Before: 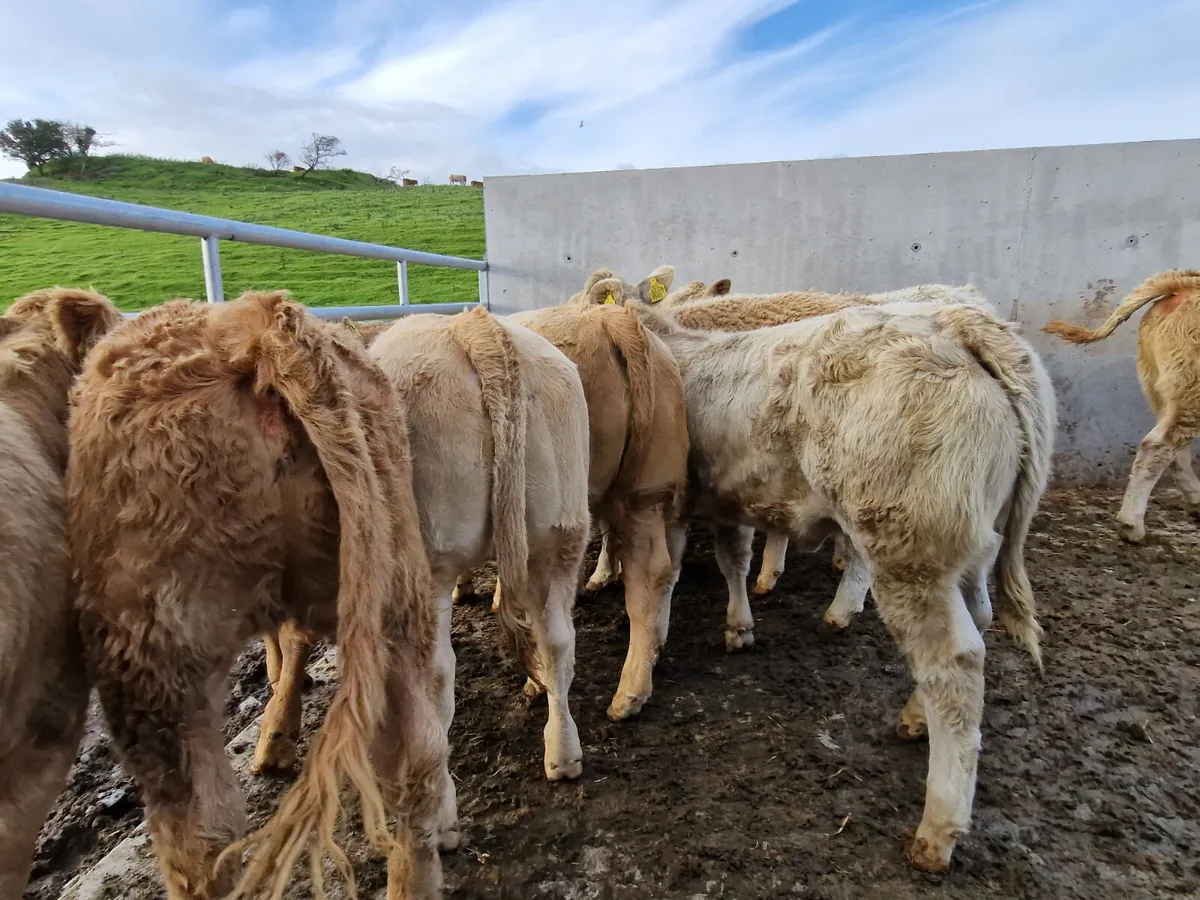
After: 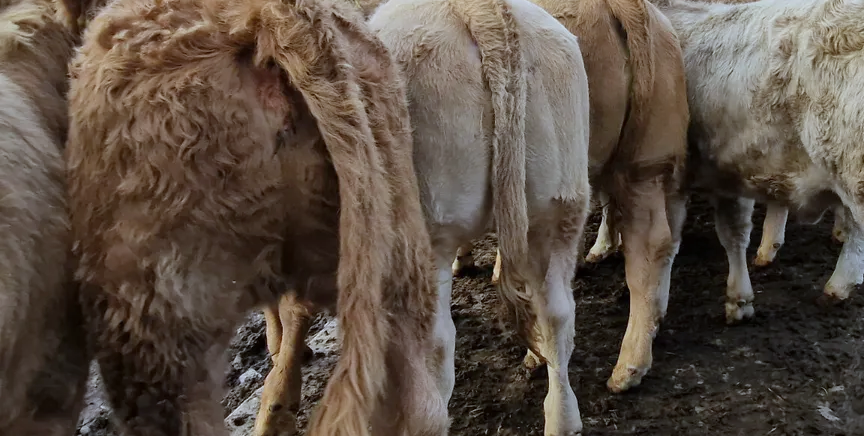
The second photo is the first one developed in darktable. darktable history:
white balance: red 0.924, blue 1.095
contrast brightness saturation: saturation -0.05
crop: top 36.498%, right 27.964%, bottom 14.995%
